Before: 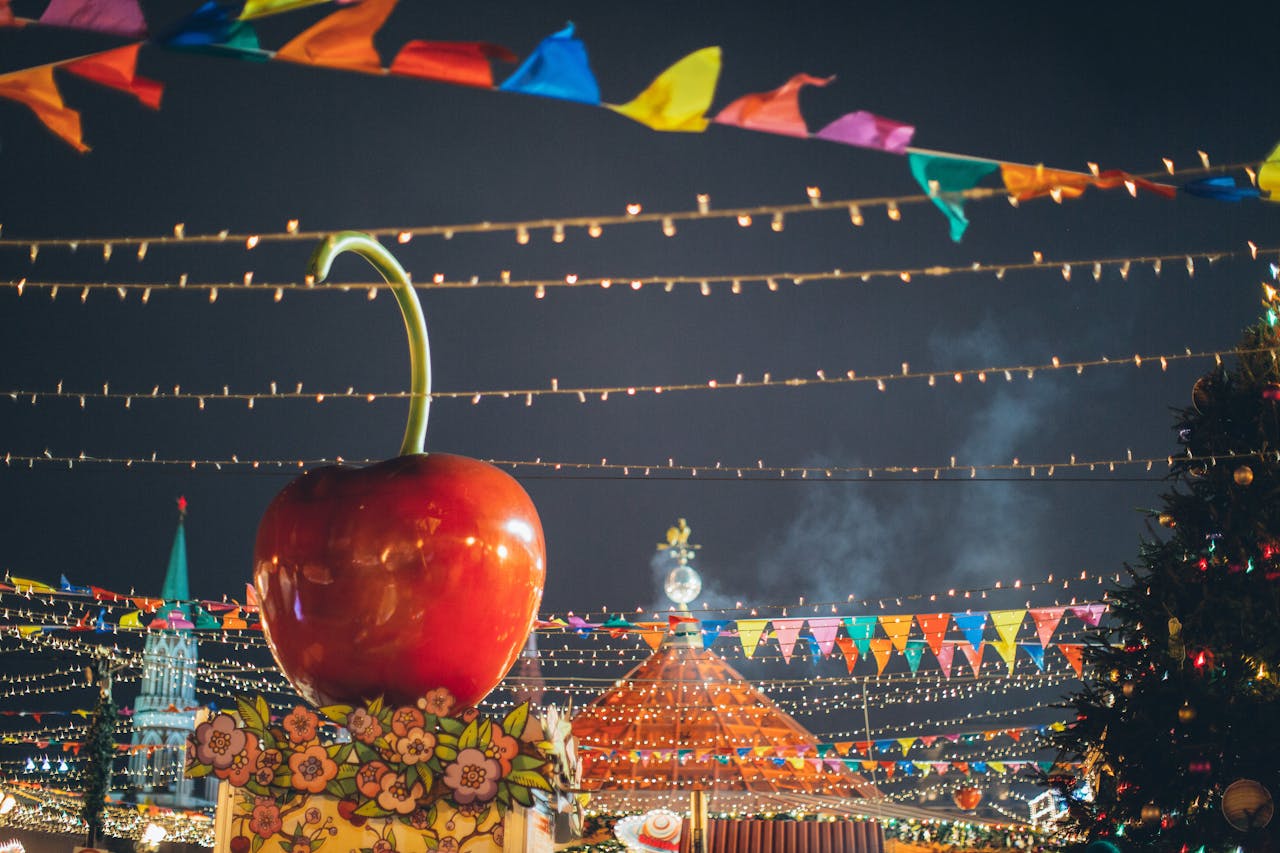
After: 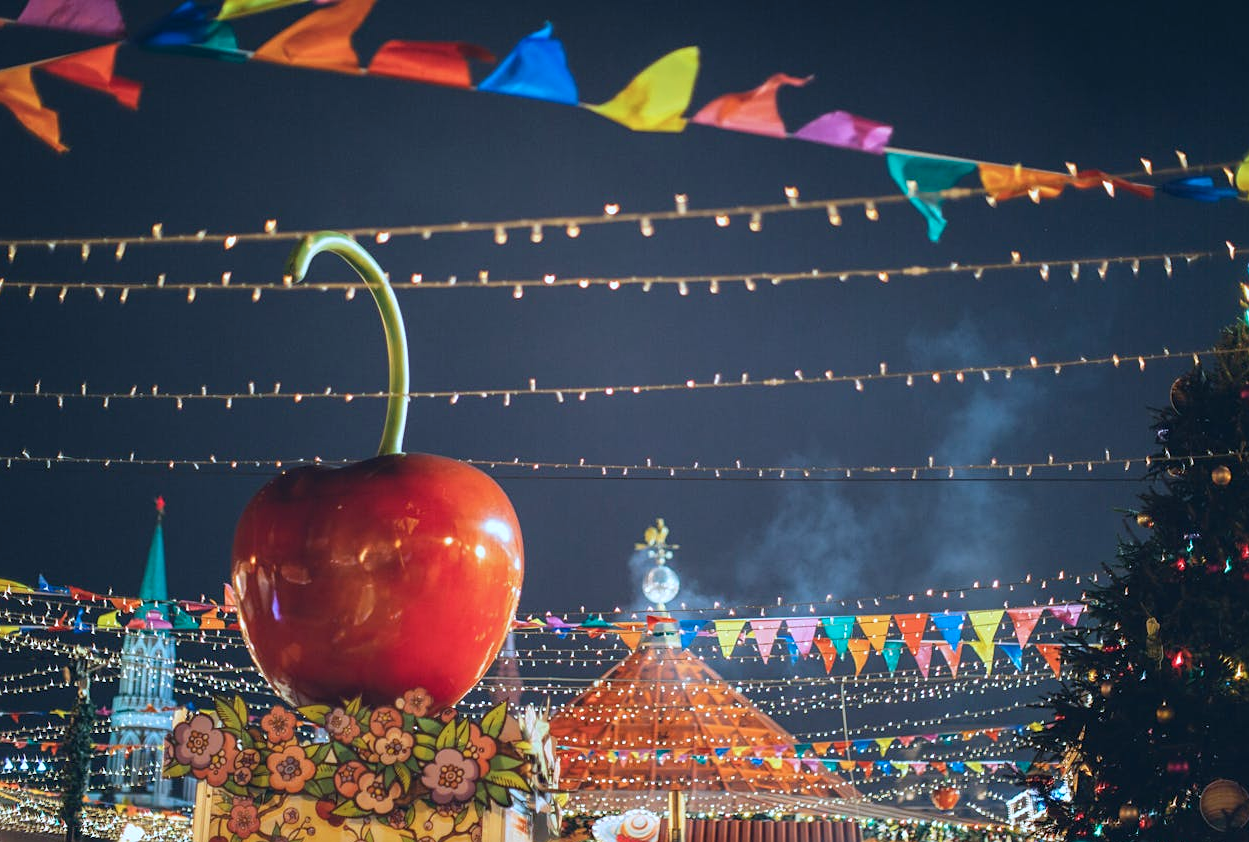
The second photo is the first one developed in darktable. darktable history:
color calibration: x 0.38, y 0.391, temperature 4086.74 K
crop and rotate: left 1.774%, right 0.633%, bottom 1.28%
sharpen: amount 0.2
